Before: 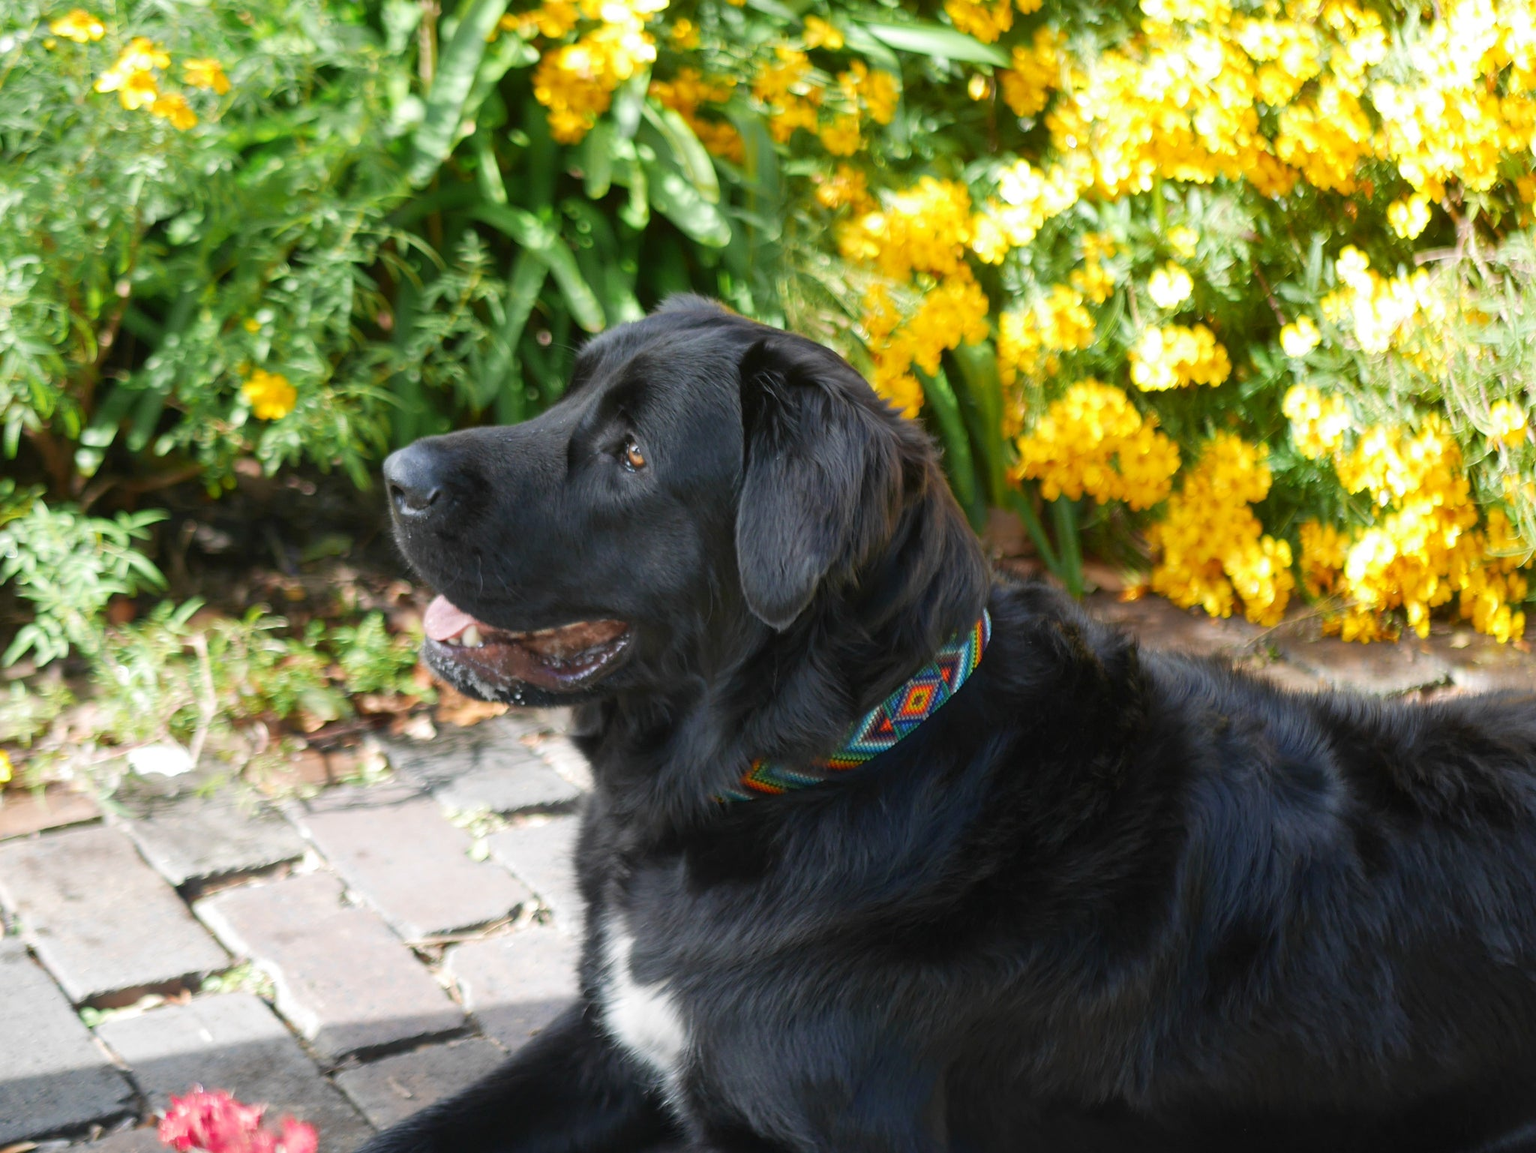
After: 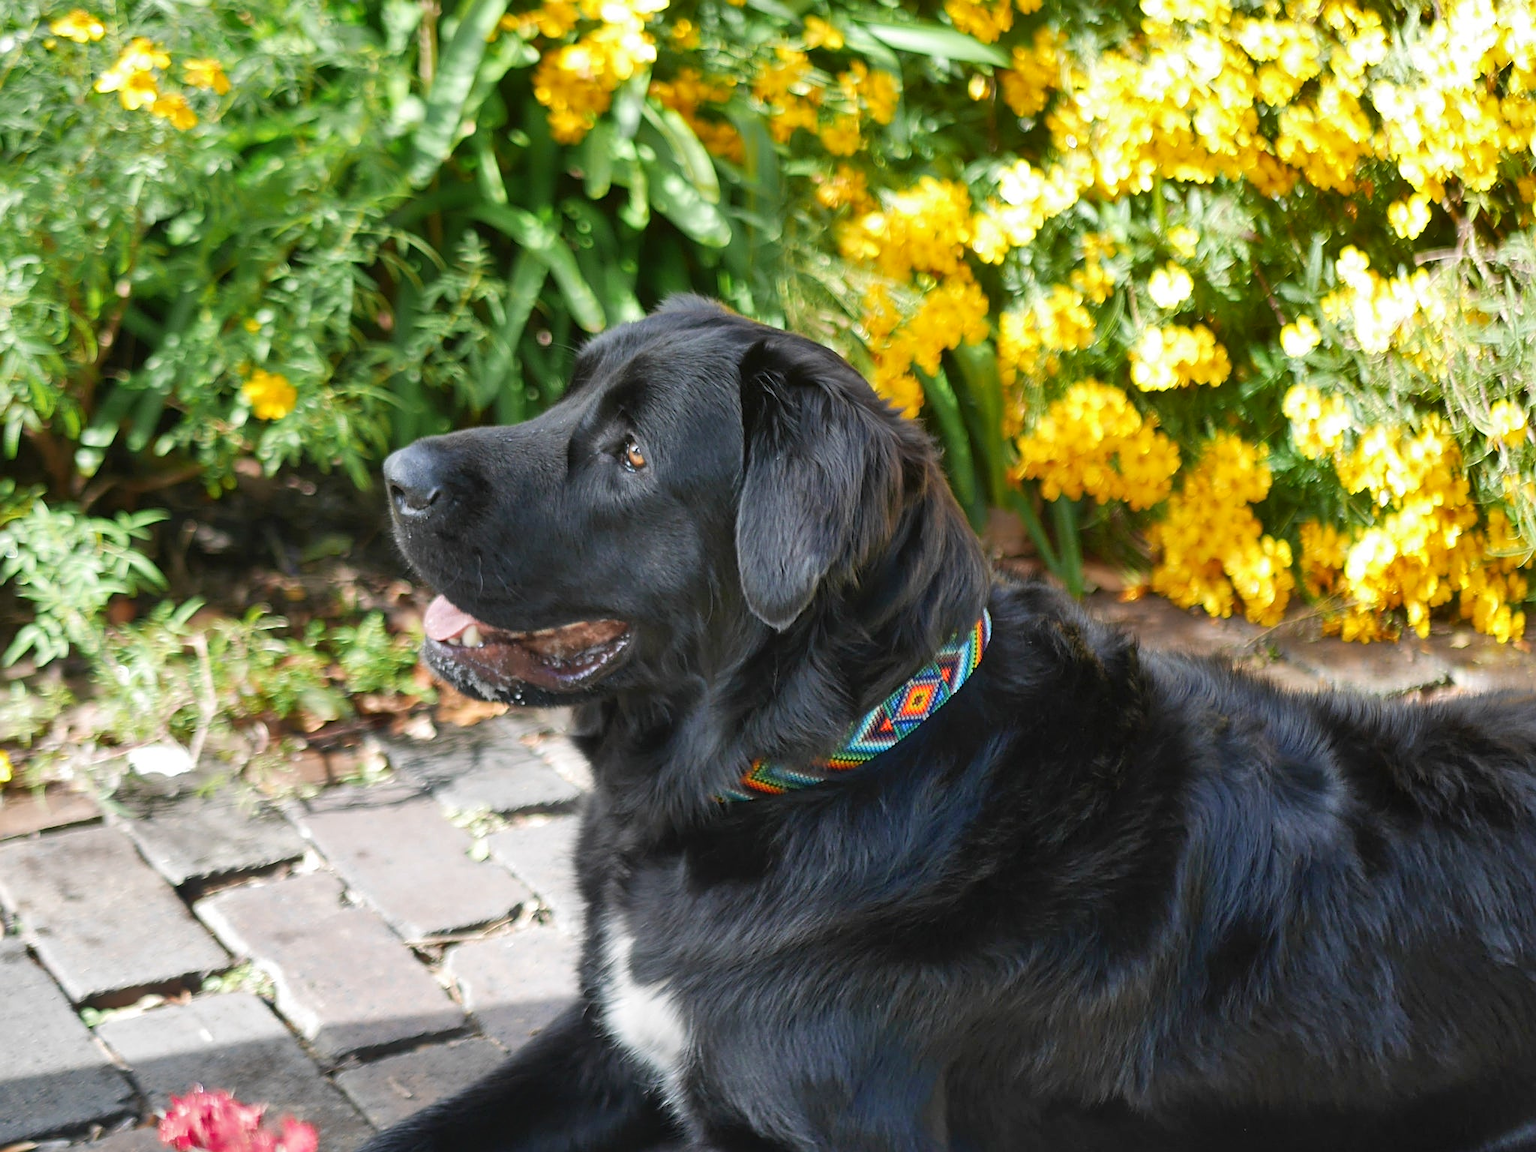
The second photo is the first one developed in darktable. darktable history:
shadows and highlights: highlights color adjustment 0%, low approximation 0.01, soften with gaussian
exposure: compensate highlight preservation false
sharpen: on, module defaults
